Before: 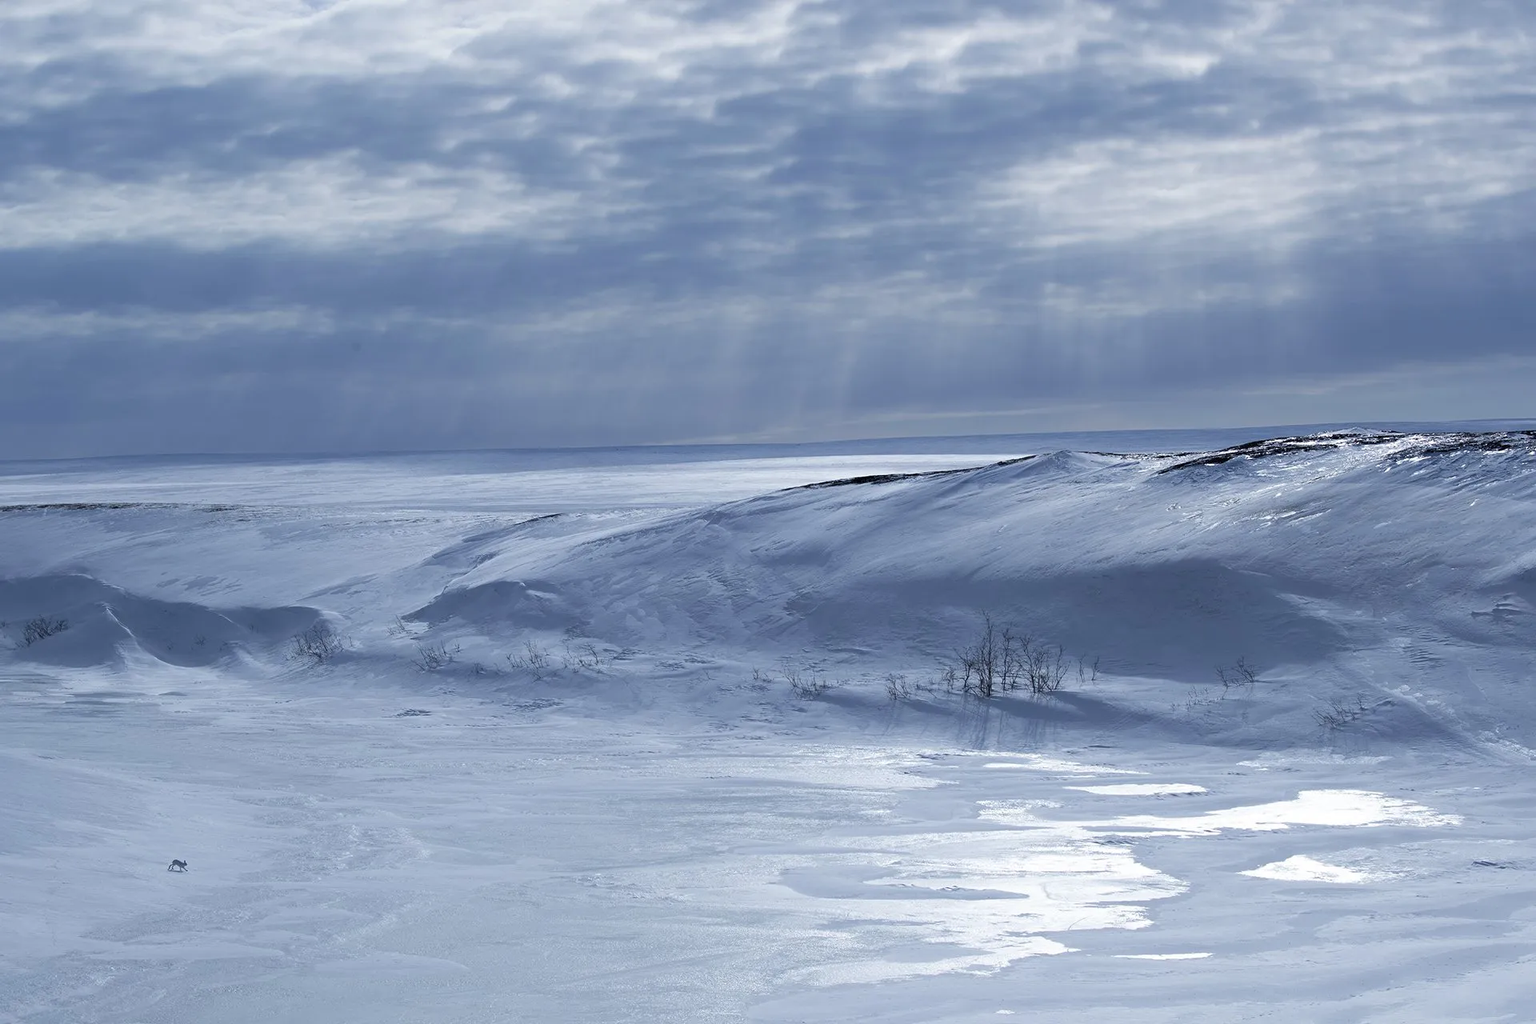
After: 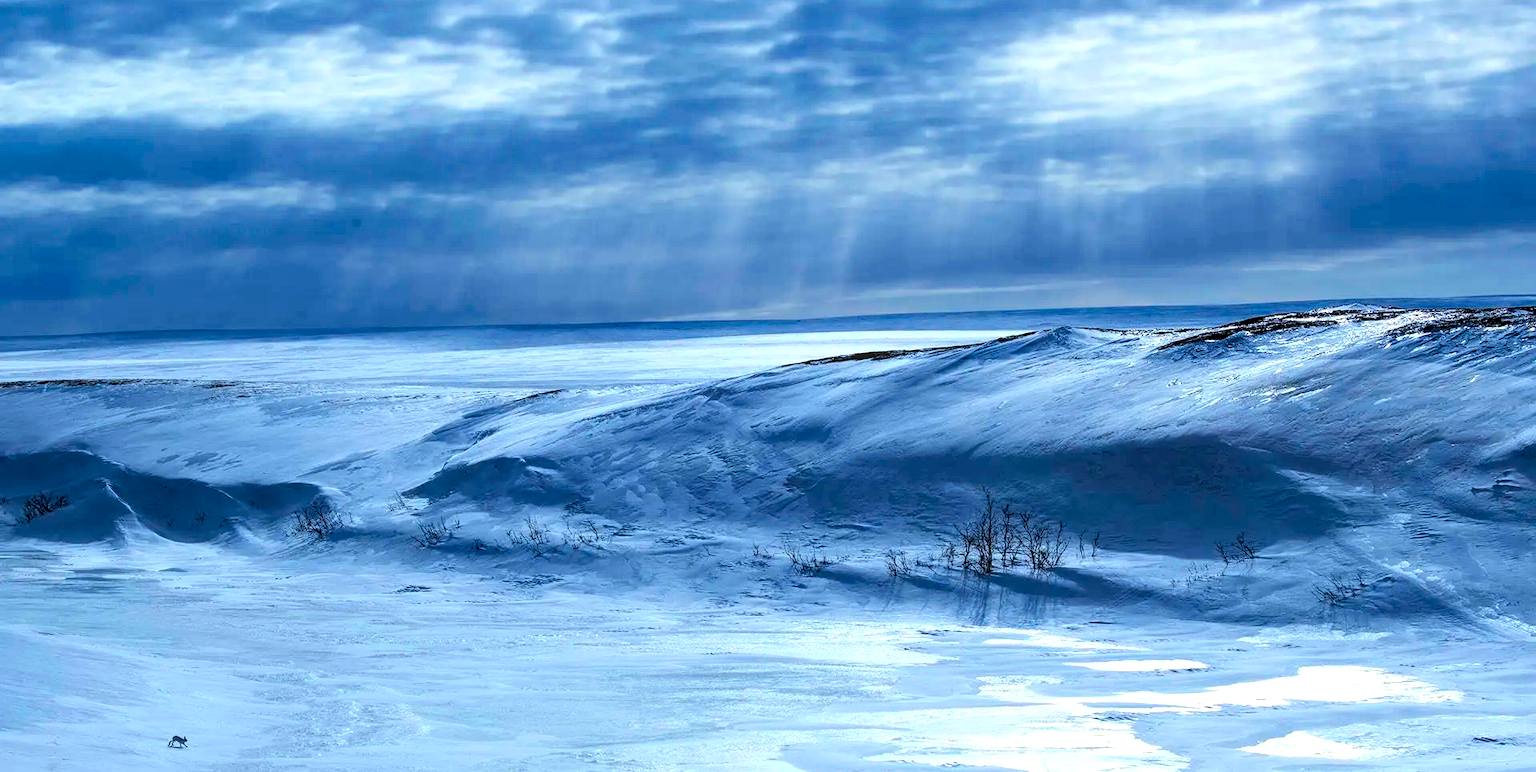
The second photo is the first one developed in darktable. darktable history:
color correction: highlights a* -5.62, highlights b* 11.11
exposure: exposure -0.004 EV, compensate highlight preservation false
levels: levels [0.116, 0.574, 1]
contrast brightness saturation: contrast 0.199, brightness 0.203, saturation 0.814
local contrast: detail 130%
color balance rgb: linear chroma grading › global chroma 15.329%, perceptual saturation grading › global saturation 17.616%, global vibrance 9.873%, contrast 15.544%, saturation formula JzAzBz (2021)
crop and rotate: top 12.135%, bottom 12.358%
